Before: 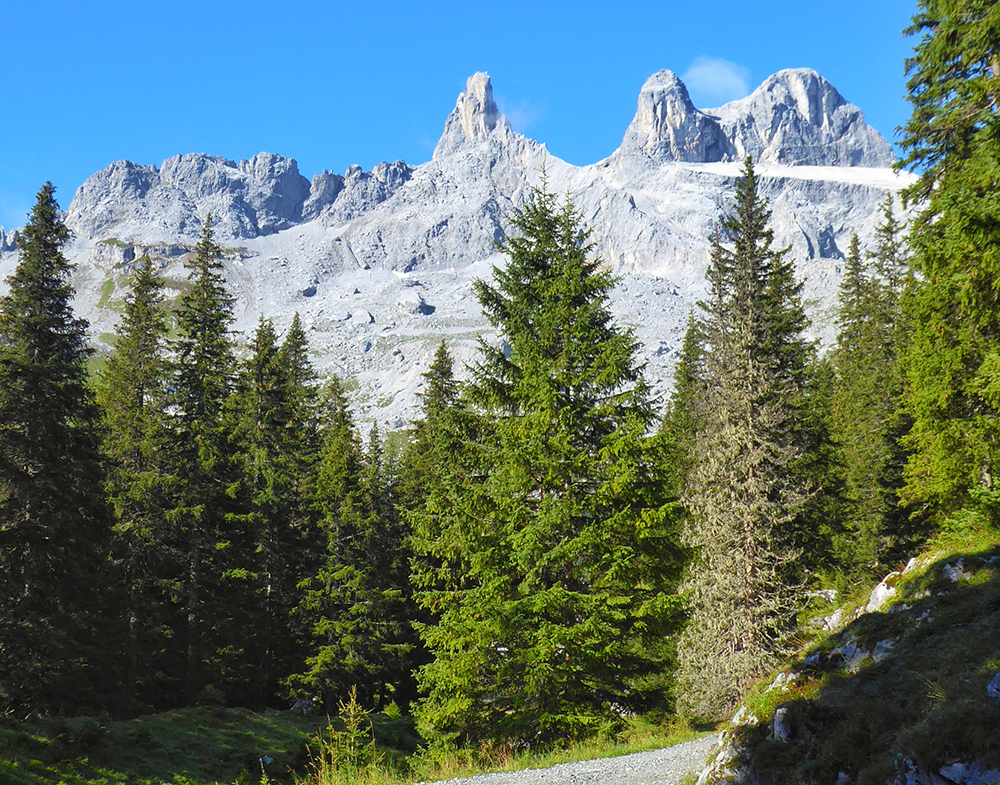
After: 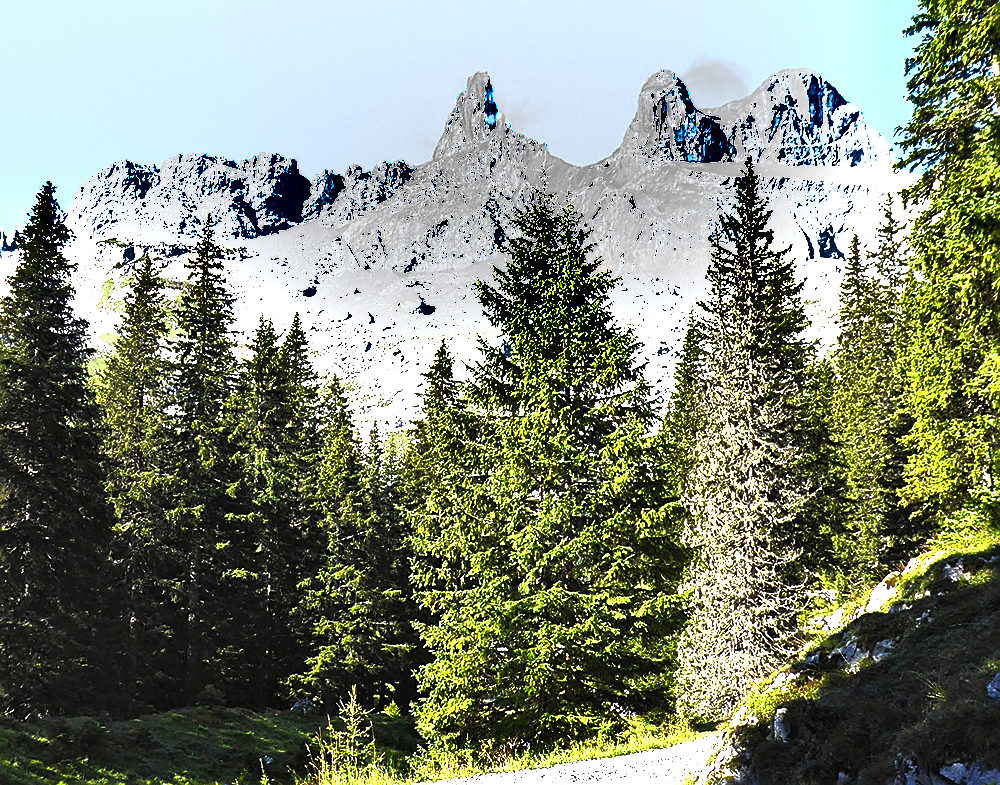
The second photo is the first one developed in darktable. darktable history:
exposure: black level correction 0, exposure 1.125 EV, compensate exposure bias true, compensate highlight preservation false
shadows and highlights: radius 133.83, soften with gaussian
sharpen: on, module defaults
base curve: curves: ch0 [(0, 0) (0.564, 0.291) (0.802, 0.731) (1, 1)]
tone equalizer: -8 EV -0.75 EV, -7 EV -0.7 EV, -6 EV -0.6 EV, -5 EV -0.4 EV, -3 EV 0.4 EV, -2 EV 0.6 EV, -1 EV 0.7 EV, +0 EV 0.75 EV, edges refinement/feathering 500, mask exposure compensation -1.57 EV, preserve details no
